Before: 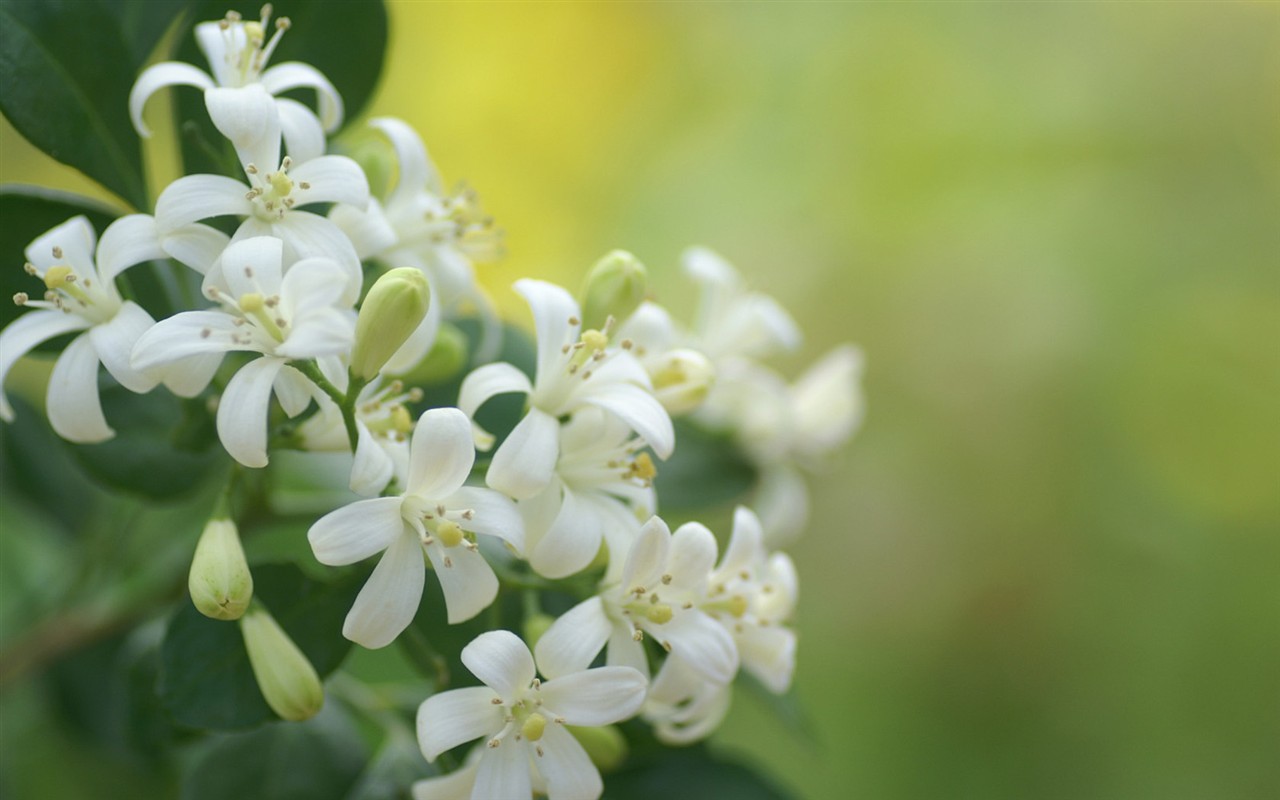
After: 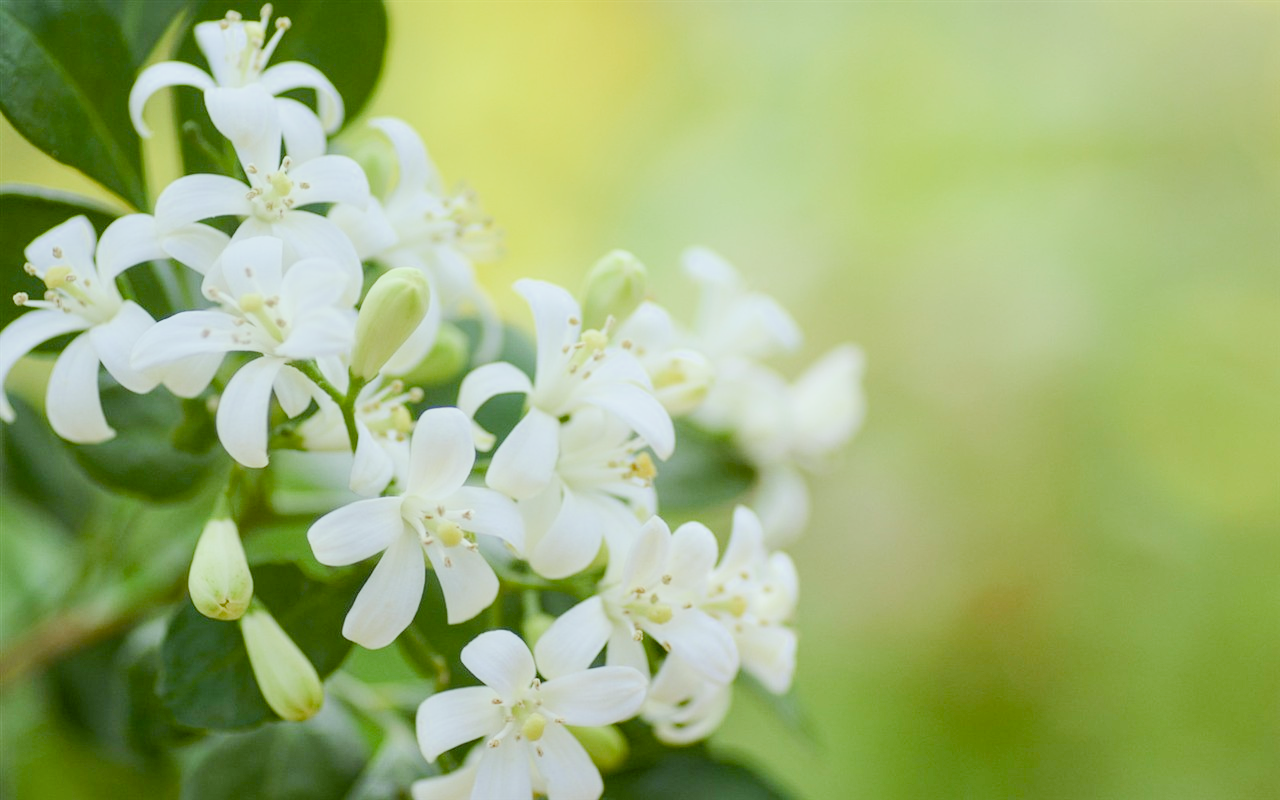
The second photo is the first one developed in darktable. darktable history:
tone equalizer: edges refinement/feathering 500, mask exposure compensation -1.57 EV, preserve details no
filmic rgb: black relative exposure -6.85 EV, white relative exposure 5.93 EV, hardness 2.69
local contrast: on, module defaults
color balance rgb: power › chroma 1.029%, power › hue 26.58°, highlights gain › luminance 16.782%, highlights gain › chroma 2.885%, highlights gain › hue 260.61°, perceptual saturation grading › global saturation 20%, perceptual saturation grading › highlights -24.828%, perceptual saturation grading › shadows 49.898%
contrast equalizer: y [[0.5 ×6], [0.5 ×6], [0.5, 0.5, 0.501, 0.545, 0.707, 0.863], [0 ×6], [0 ×6]], mix -0.306
exposure: black level correction 0, exposure 1.001 EV, compensate highlight preservation false
